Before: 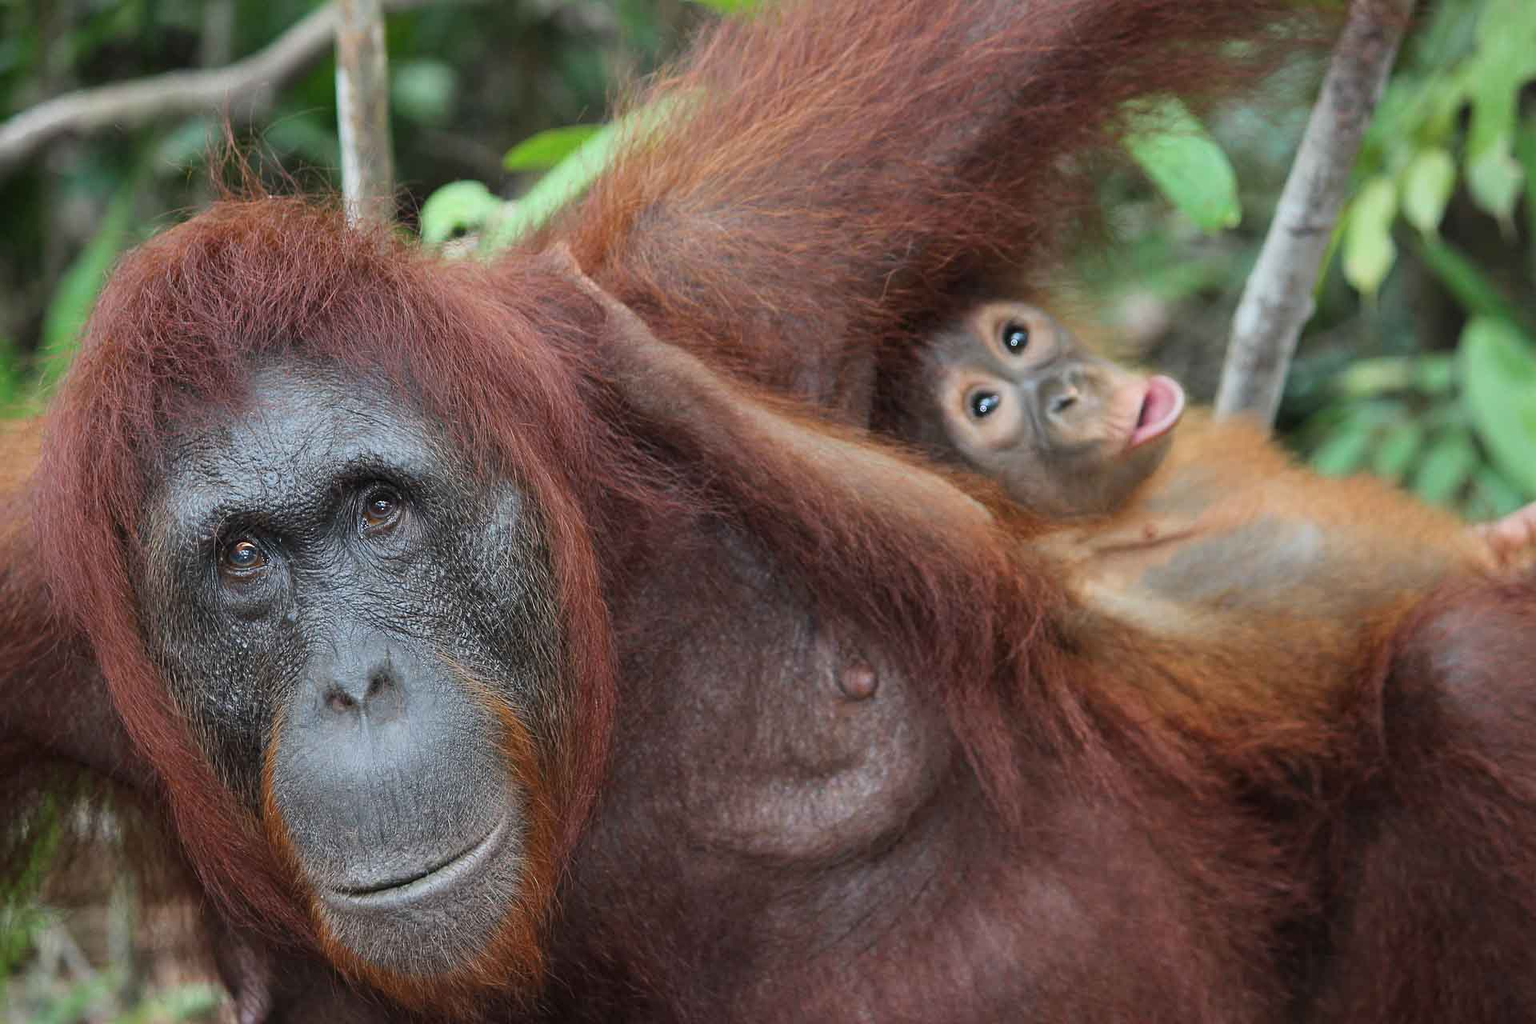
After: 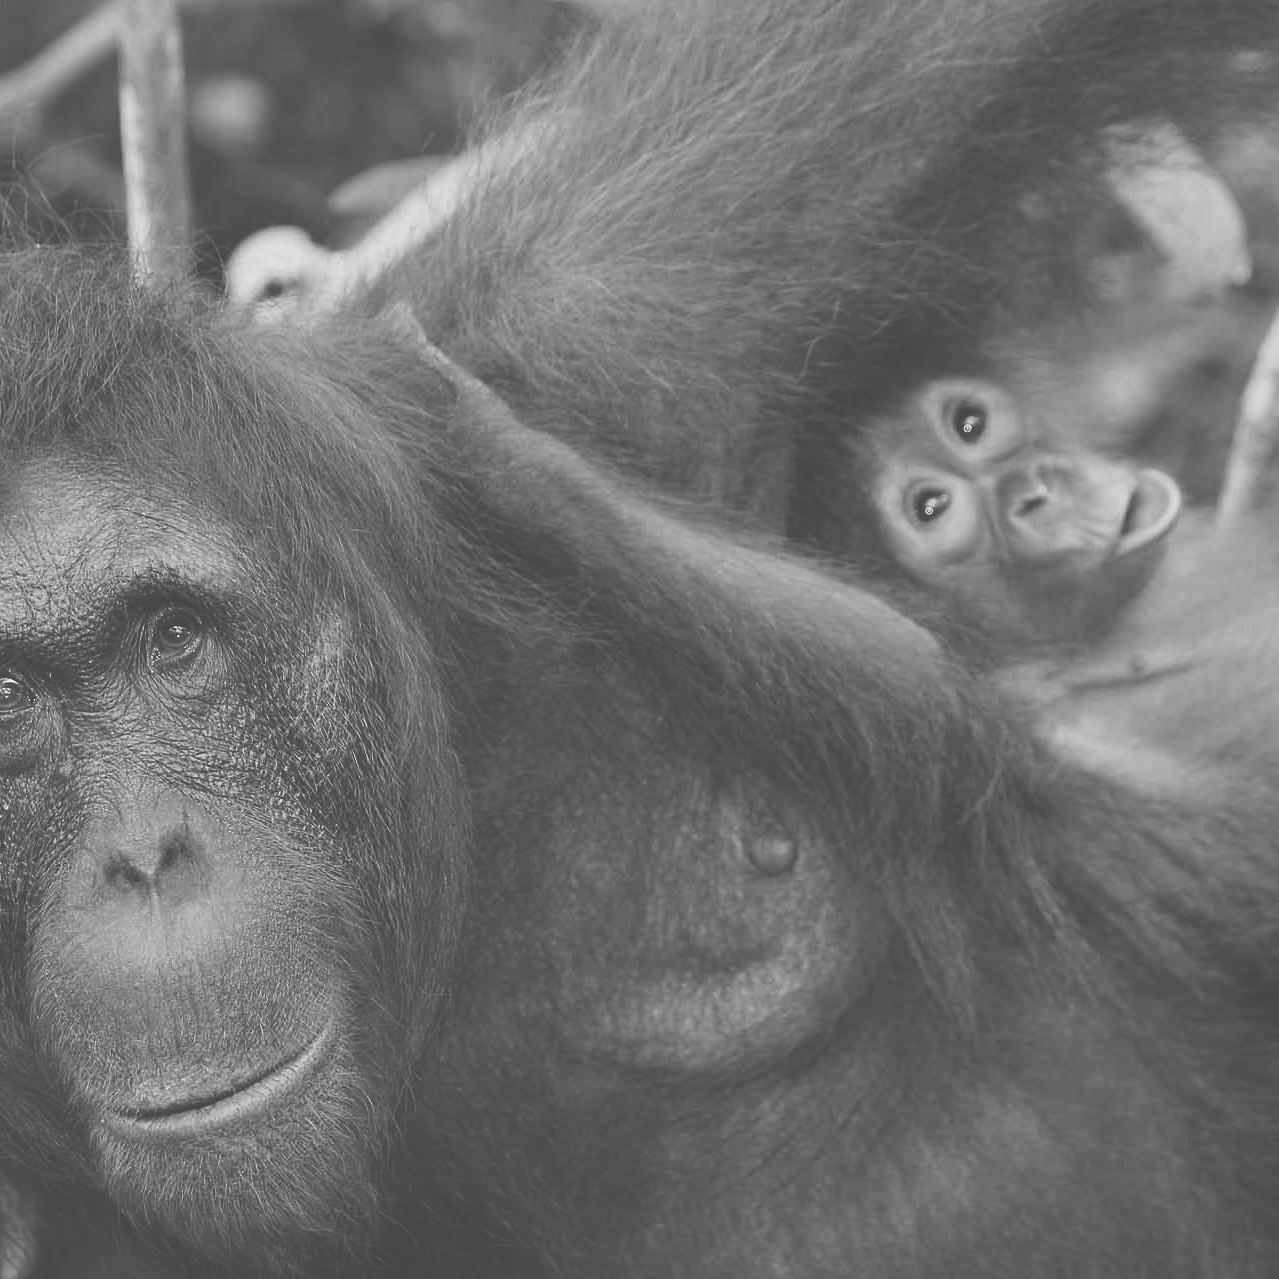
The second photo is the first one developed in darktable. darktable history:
exposure: black level correction -0.062, exposure -0.05 EV, compensate exposure bias true, compensate highlight preservation false
crop and rotate: left 15.626%, right 17.732%
color zones: curves: ch1 [(0, -0.394) (0.143, -0.394) (0.286, -0.394) (0.429, -0.392) (0.571, -0.391) (0.714, -0.391) (0.857, -0.391) (1, -0.394)]
